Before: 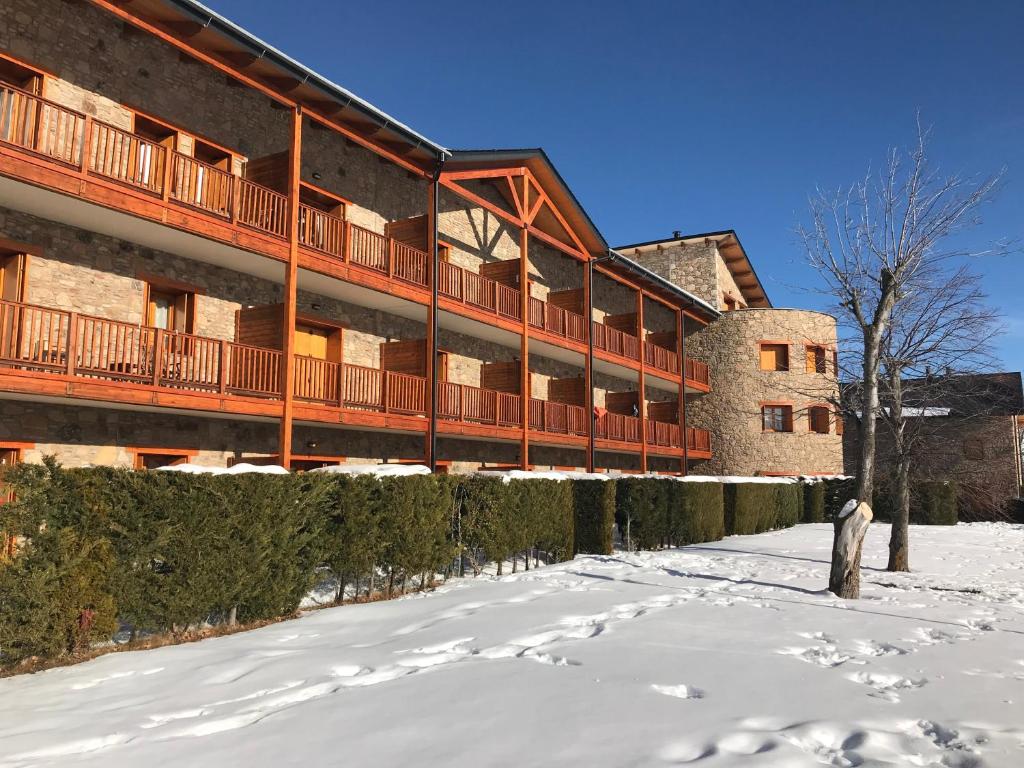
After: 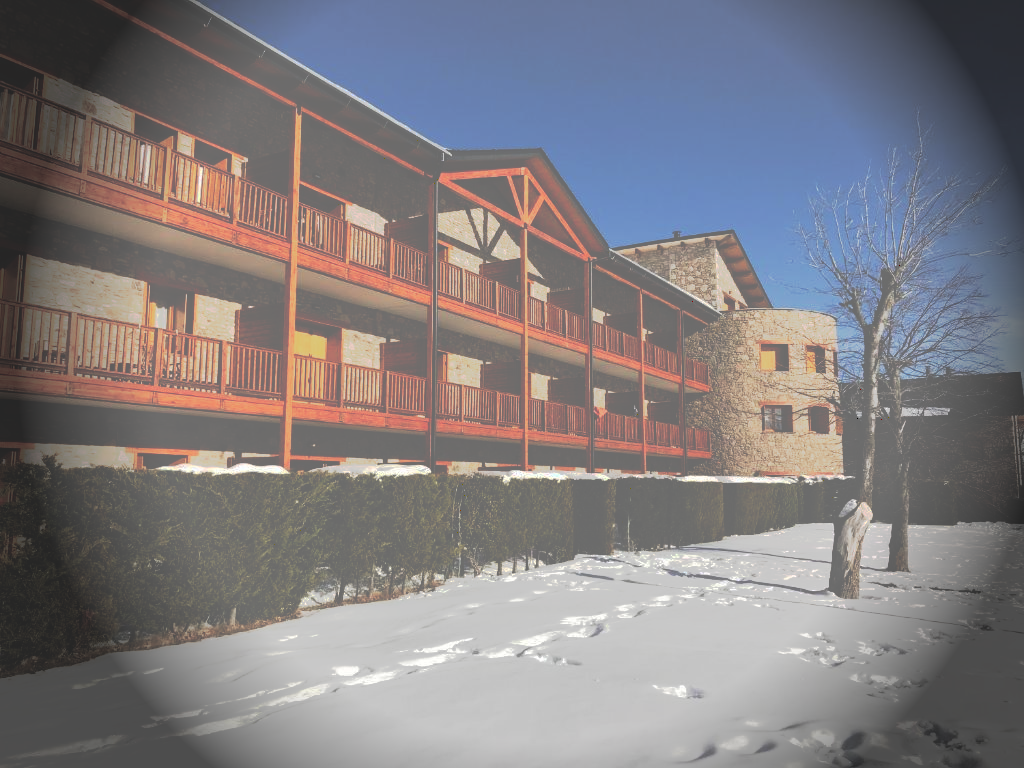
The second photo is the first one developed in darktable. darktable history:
tone curve: curves: ch0 [(0, 0) (0.003, 0.449) (0.011, 0.449) (0.025, 0.449) (0.044, 0.45) (0.069, 0.453) (0.1, 0.453) (0.136, 0.455) (0.177, 0.458) (0.224, 0.462) (0.277, 0.47) (0.335, 0.491) (0.399, 0.522) (0.468, 0.561) (0.543, 0.619) (0.623, 0.69) (0.709, 0.756) (0.801, 0.802) (0.898, 0.825) (1, 1)], preserve colors none
vignetting: fall-off start 76.42%, fall-off radius 27.36%, brightness -0.872, center (0.037, -0.09), width/height ratio 0.971
